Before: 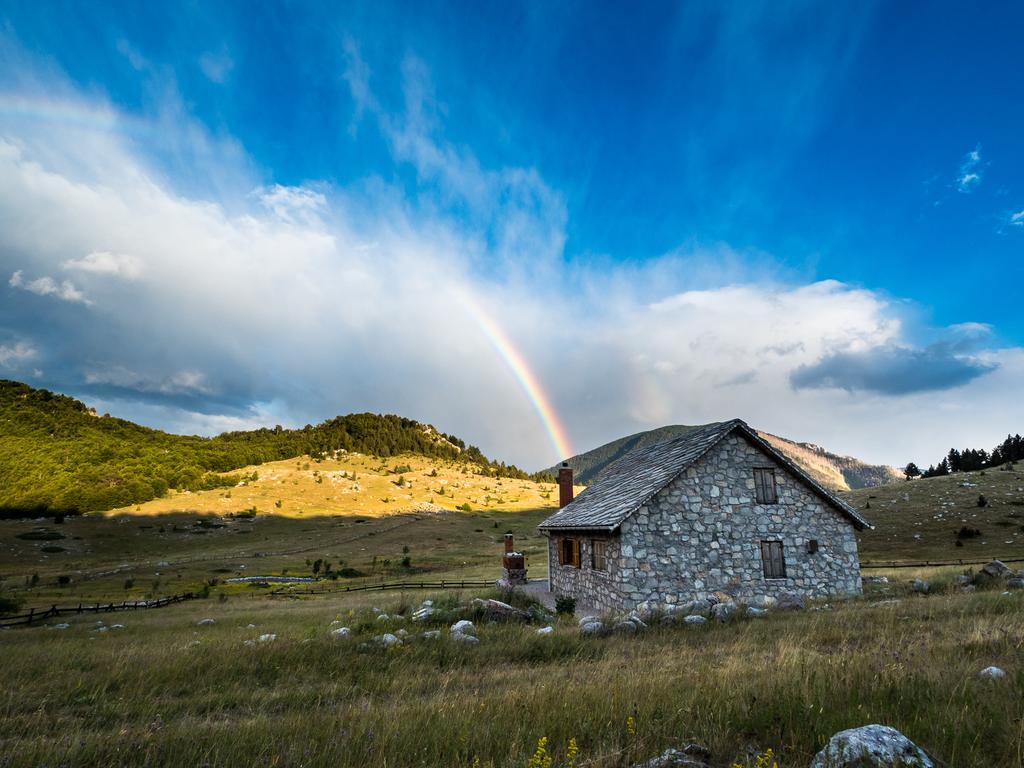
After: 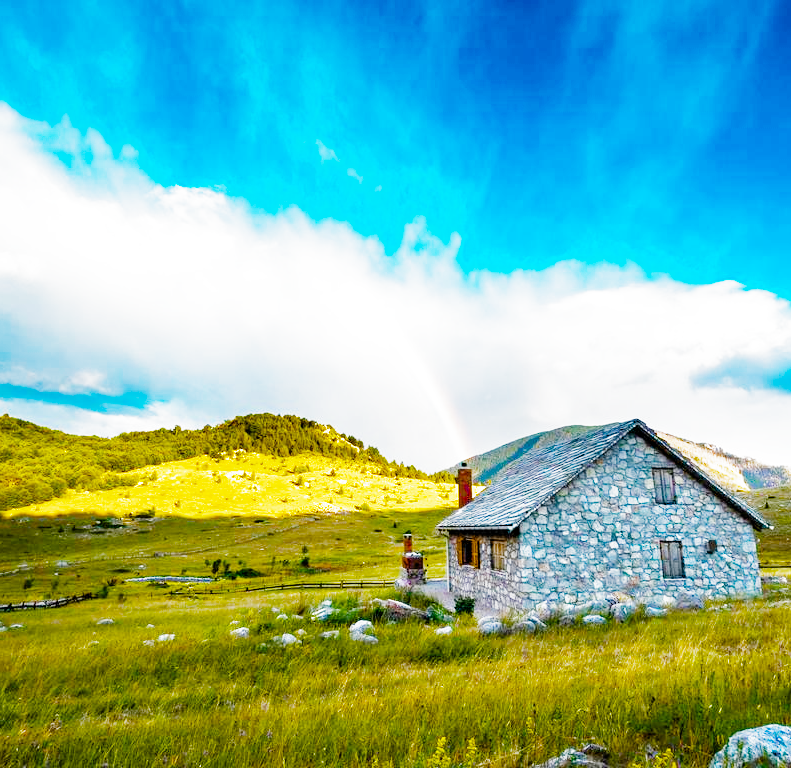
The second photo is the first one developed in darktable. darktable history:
color balance rgb: shadows lift › chroma 0.907%, shadows lift › hue 111.73°, linear chroma grading › global chroma 14.504%, perceptual saturation grading › global saturation 64.083%, perceptual saturation grading › highlights 59.971%, perceptual saturation grading › mid-tones 49.345%, perceptual saturation grading › shadows 49.728%, perceptual brilliance grading › global brilliance 25.696%
tone equalizer: edges refinement/feathering 500, mask exposure compensation -1.57 EV, preserve details no
exposure: black level correction 0, exposure 1.439 EV, compensate highlight preservation false
filmic rgb: black relative exposure -7.23 EV, white relative exposure 5.34 EV, threshold 5.96 EV, hardness 3.02, preserve chrominance no, color science v3 (2019), use custom middle-gray values true, enable highlight reconstruction true
crop: left 9.864%, right 12.826%
